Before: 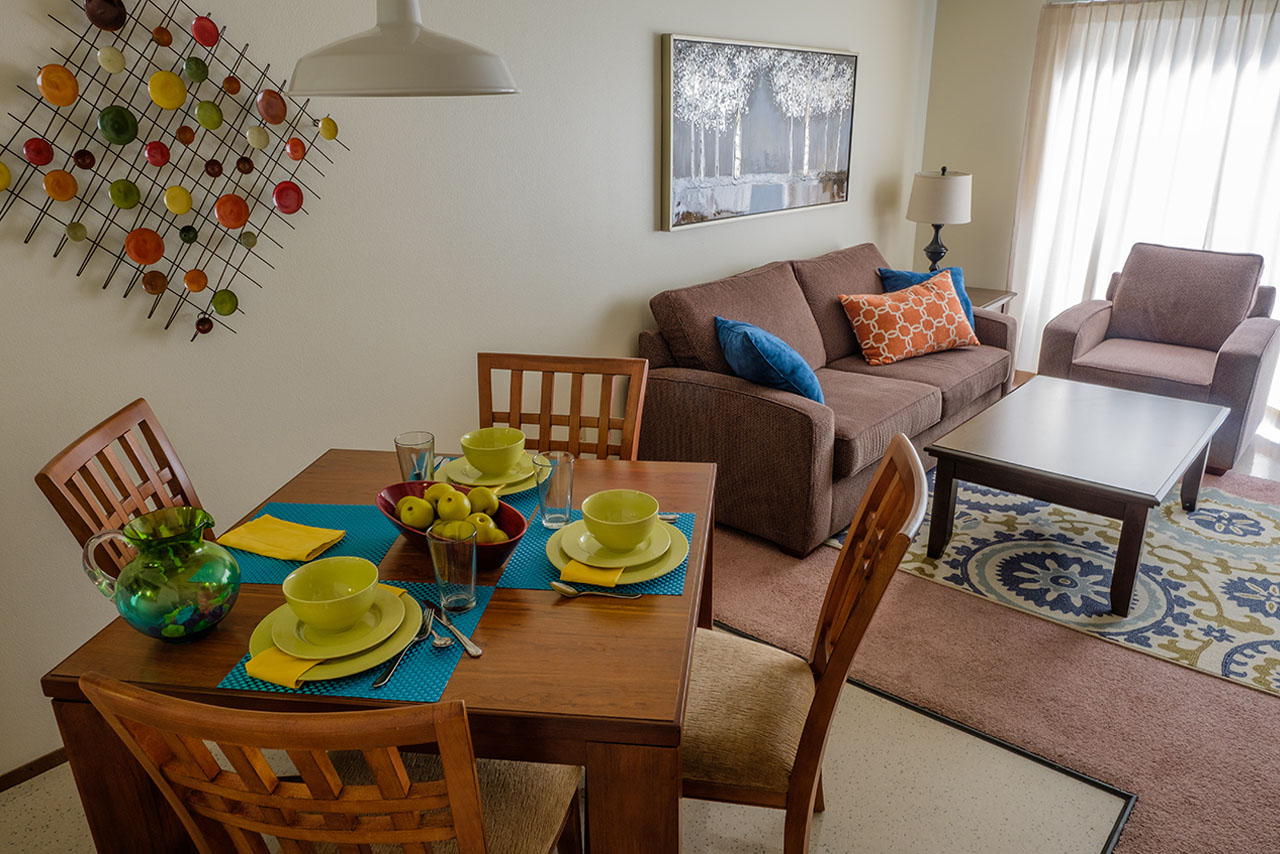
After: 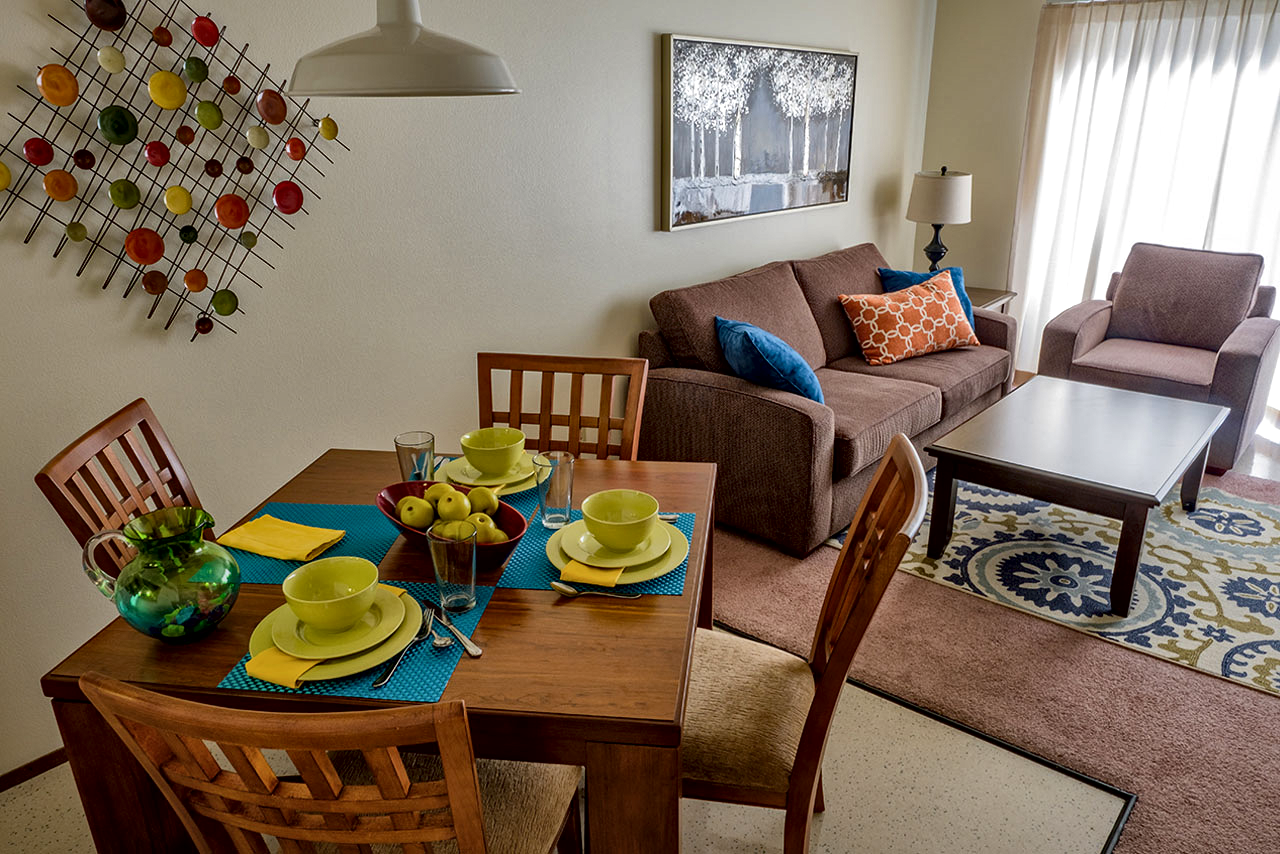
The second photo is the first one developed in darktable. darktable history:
local contrast: mode bilateral grid, contrast 20, coarseness 50, detail 171%, midtone range 0.2
haze removal: compatibility mode true, adaptive false
